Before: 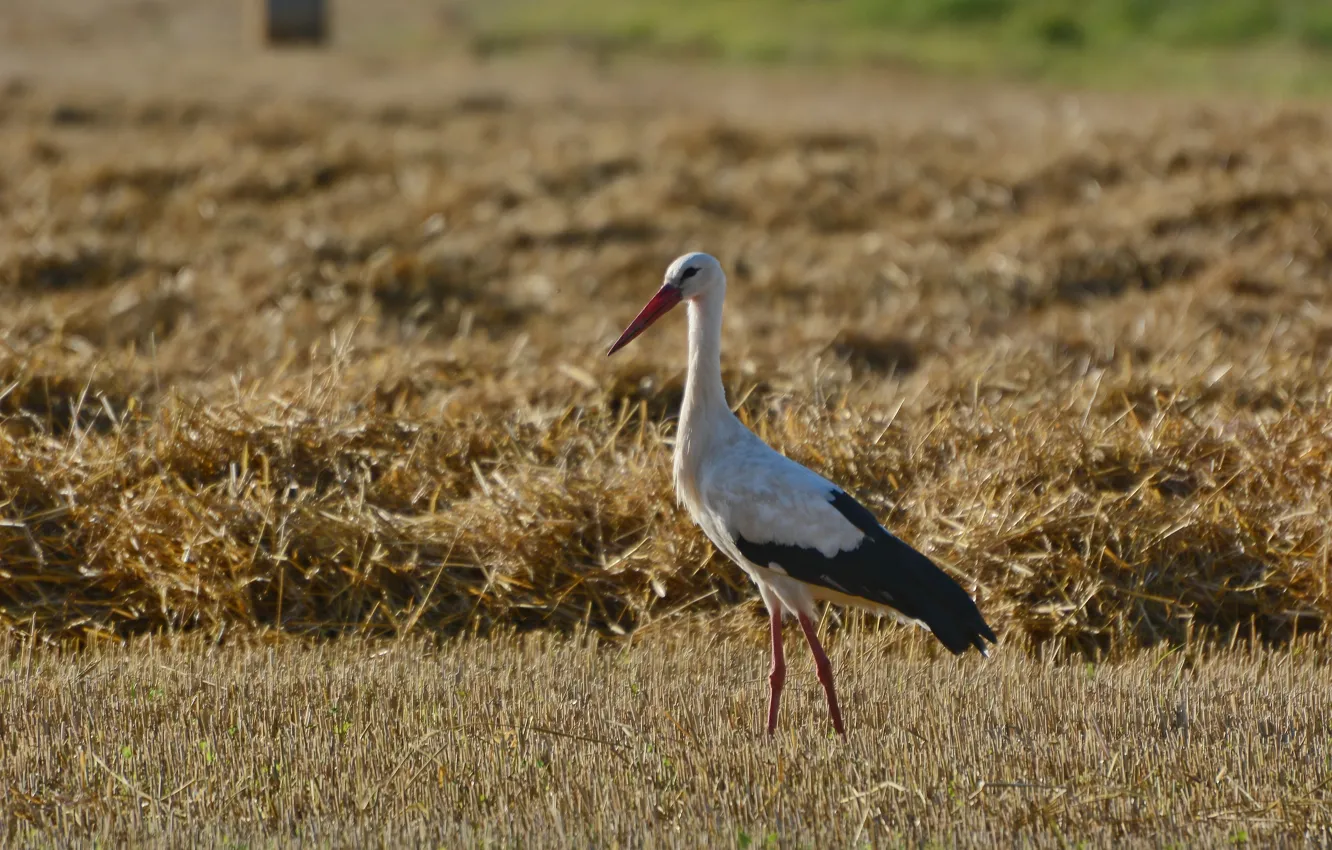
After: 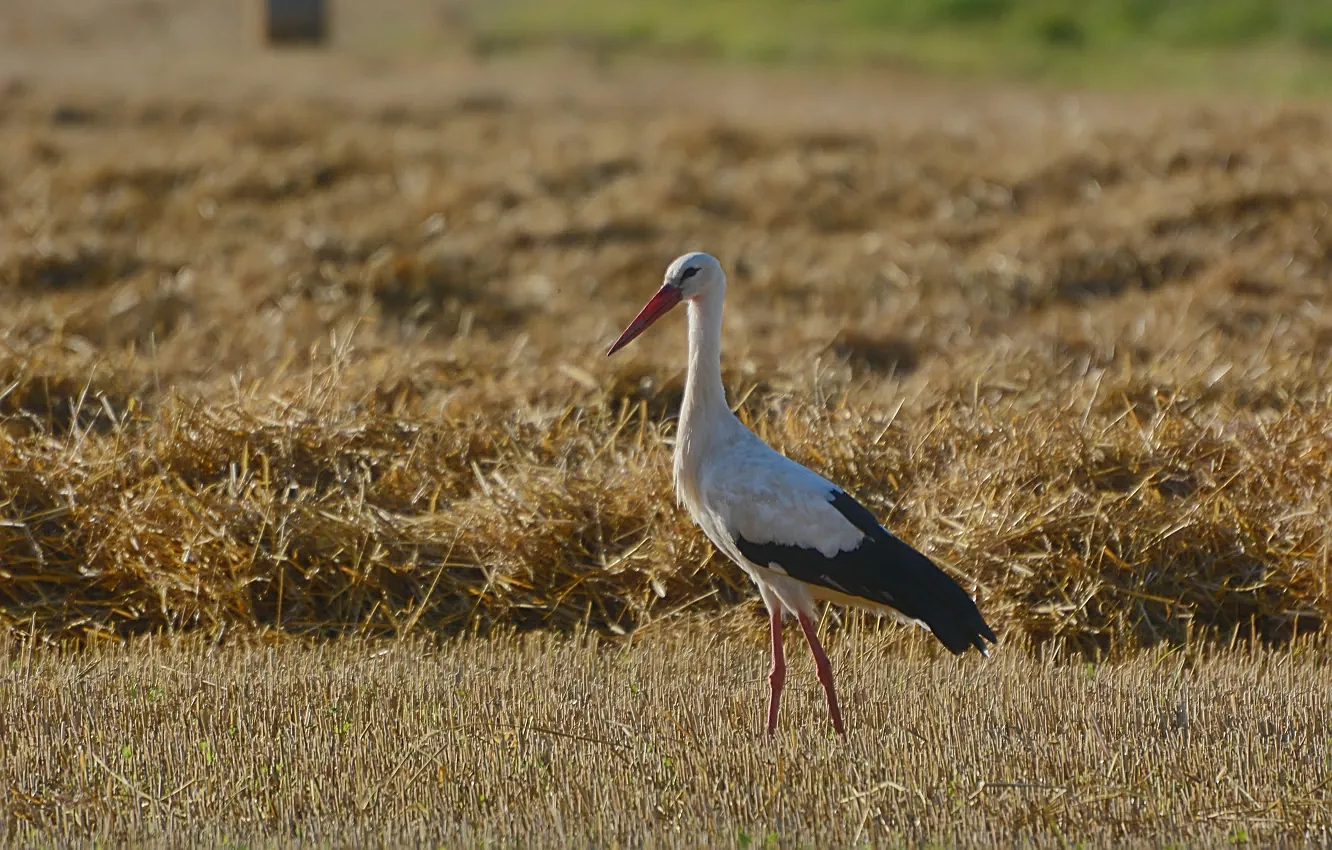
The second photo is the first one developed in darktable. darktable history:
contrast equalizer: y [[0.5, 0.486, 0.447, 0.446, 0.489, 0.5], [0.5 ×6], [0.5 ×6], [0 ×6], [0 ×6]]
sharpen: on, module defaults
